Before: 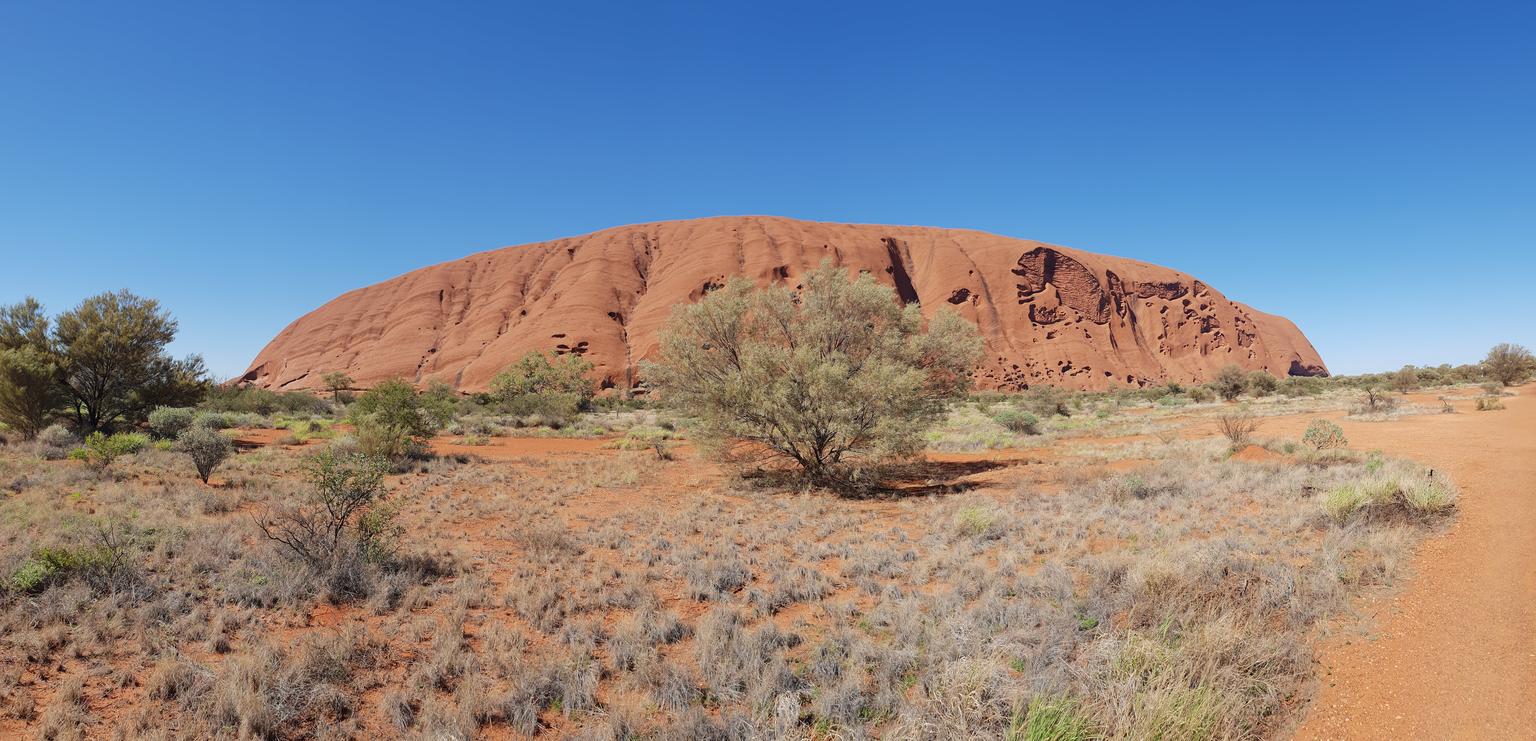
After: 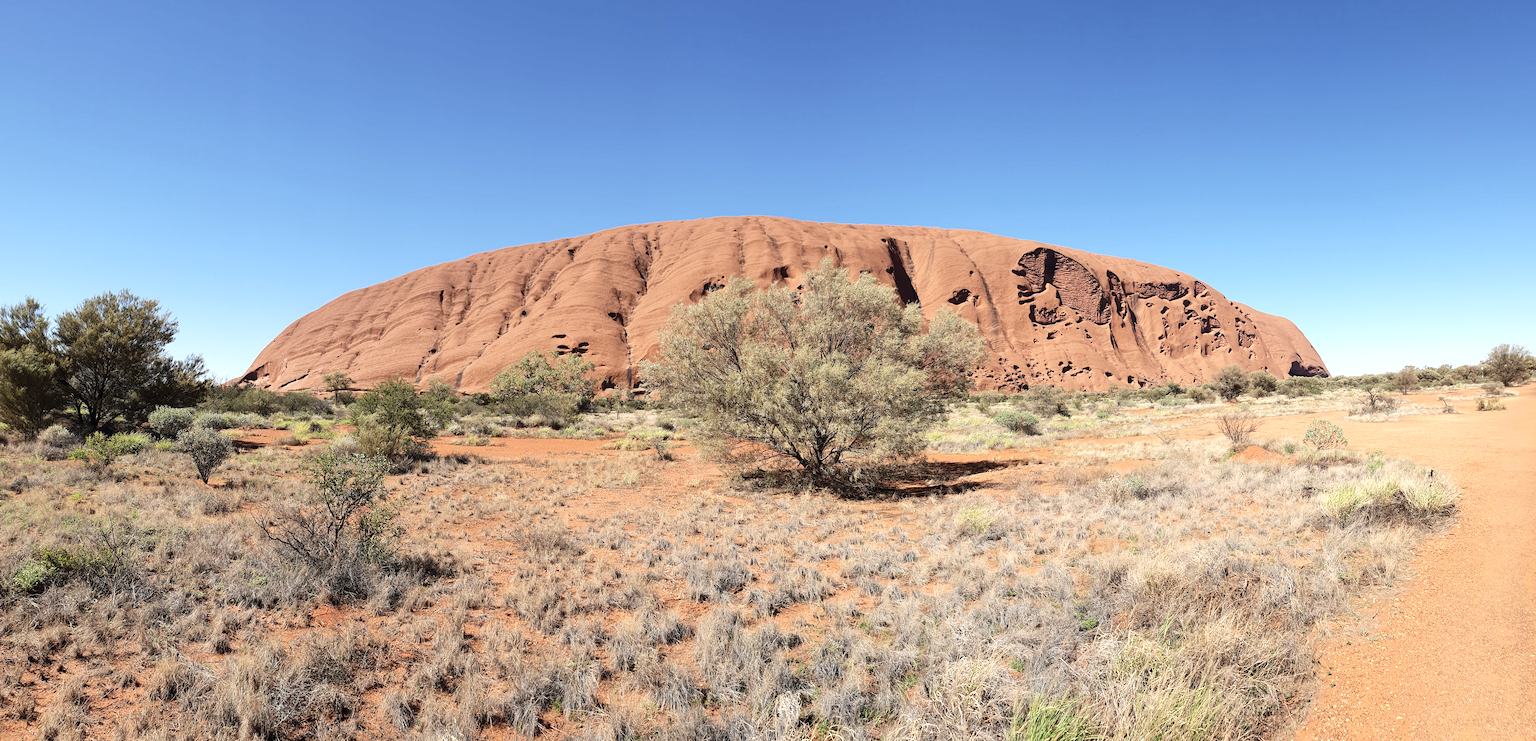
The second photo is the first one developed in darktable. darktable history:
color correction: highlights b* 3
tone equalizer: -8 EV -0.75 EV, -7 EV -0.7 EV, -6 EV -0.6 EV, -5 EV -0.4 EV, -3 EV 0.4 EV, -2 EV 0.6 EV, -1 EV 0.7 EV, +0 EV 0.75 EV, edges refinement/feathering 500, mask exposure compensation -1.57 EV, preserve details no
contrast brightness saturation: contrast 0.11, saturation -0.17
